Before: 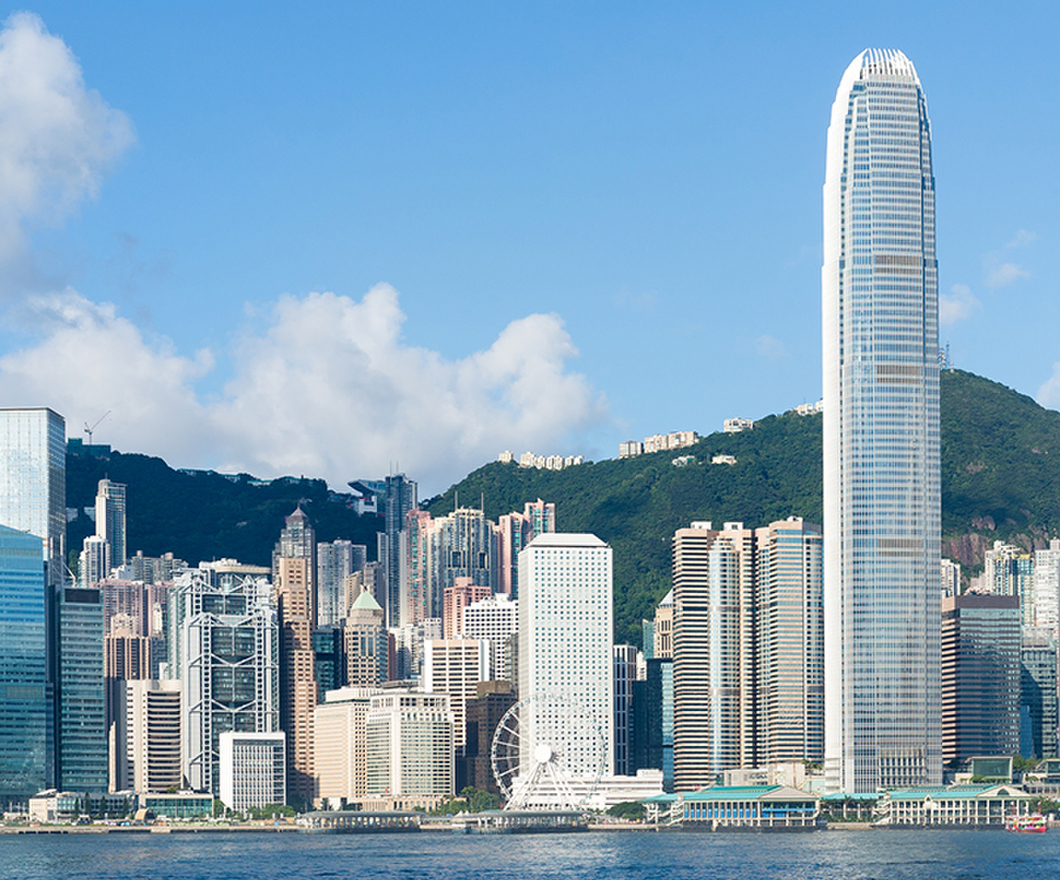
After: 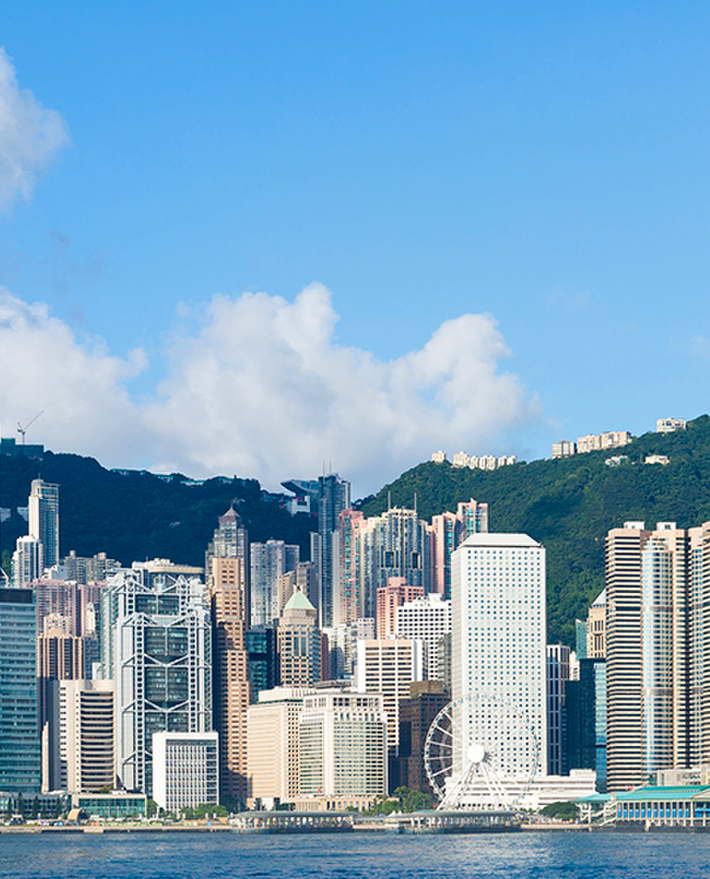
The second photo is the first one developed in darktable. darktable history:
contrast brightness saturation: contrast 0.042, saturation 0.157
crop and rotate: left 6.39%, right 26.624%
